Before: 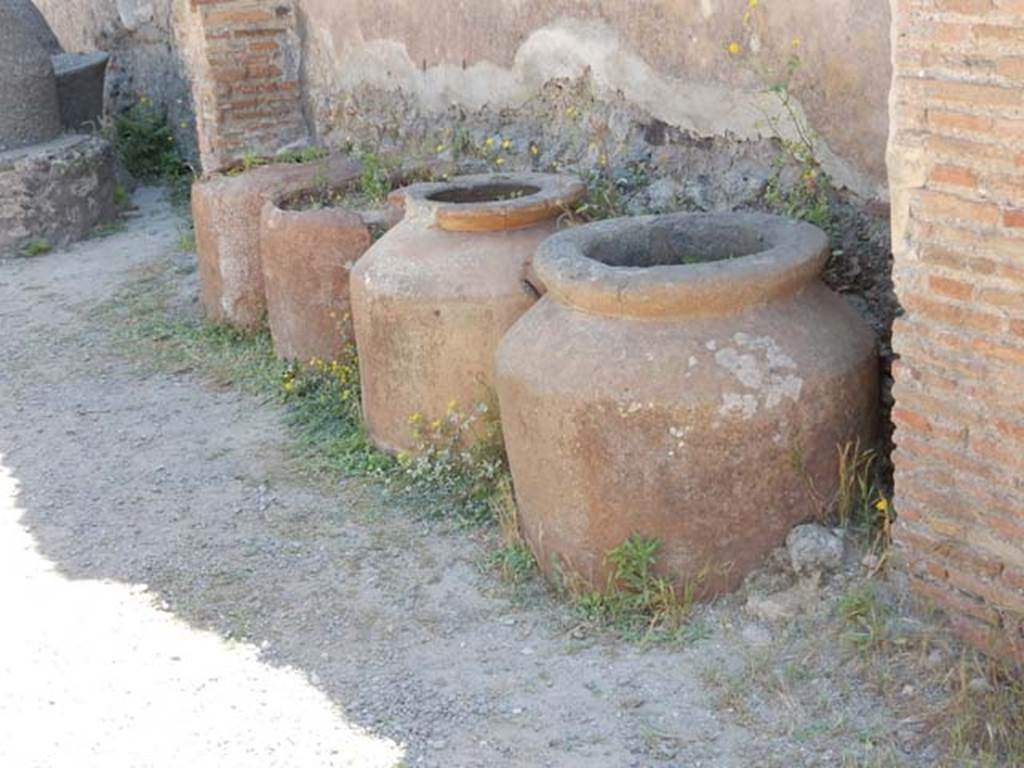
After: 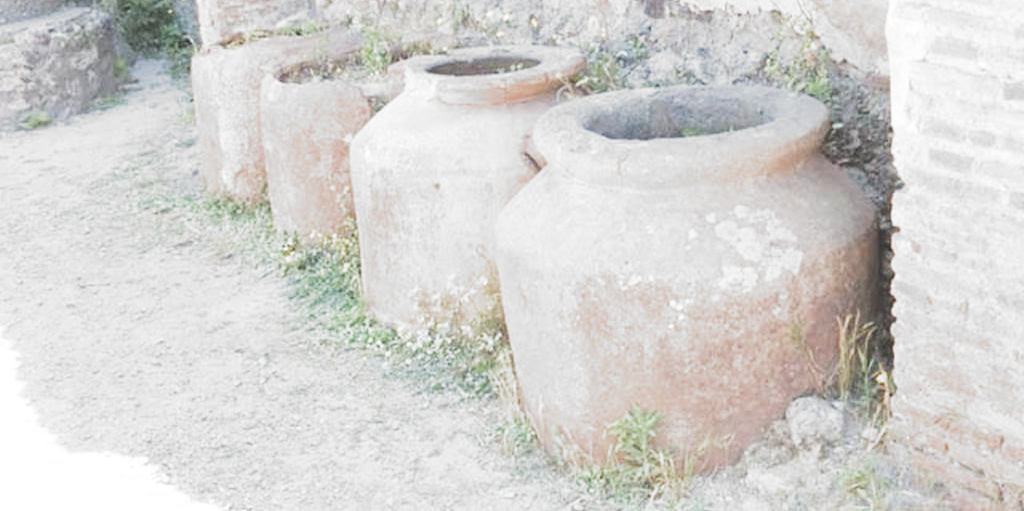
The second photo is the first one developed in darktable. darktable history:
exposure: black level correction -0.023, exposure 1.396 EV, compensate exposure bias true, compensate highlight preservation false
crop: top 16.621%, bottom 16.72%
filmic rgb: black relative exposure -5.03 EV, white relative exposure 3.96 EV, threshold 3.04 EV, hardness 2.89, contrast 1.298, highlights saturation mix -28.72%, add noise in highlights 0.002, color science v3 (2019), use custom middle-gray values true, contrast in highlights soft, enable highlight reconstruction true
